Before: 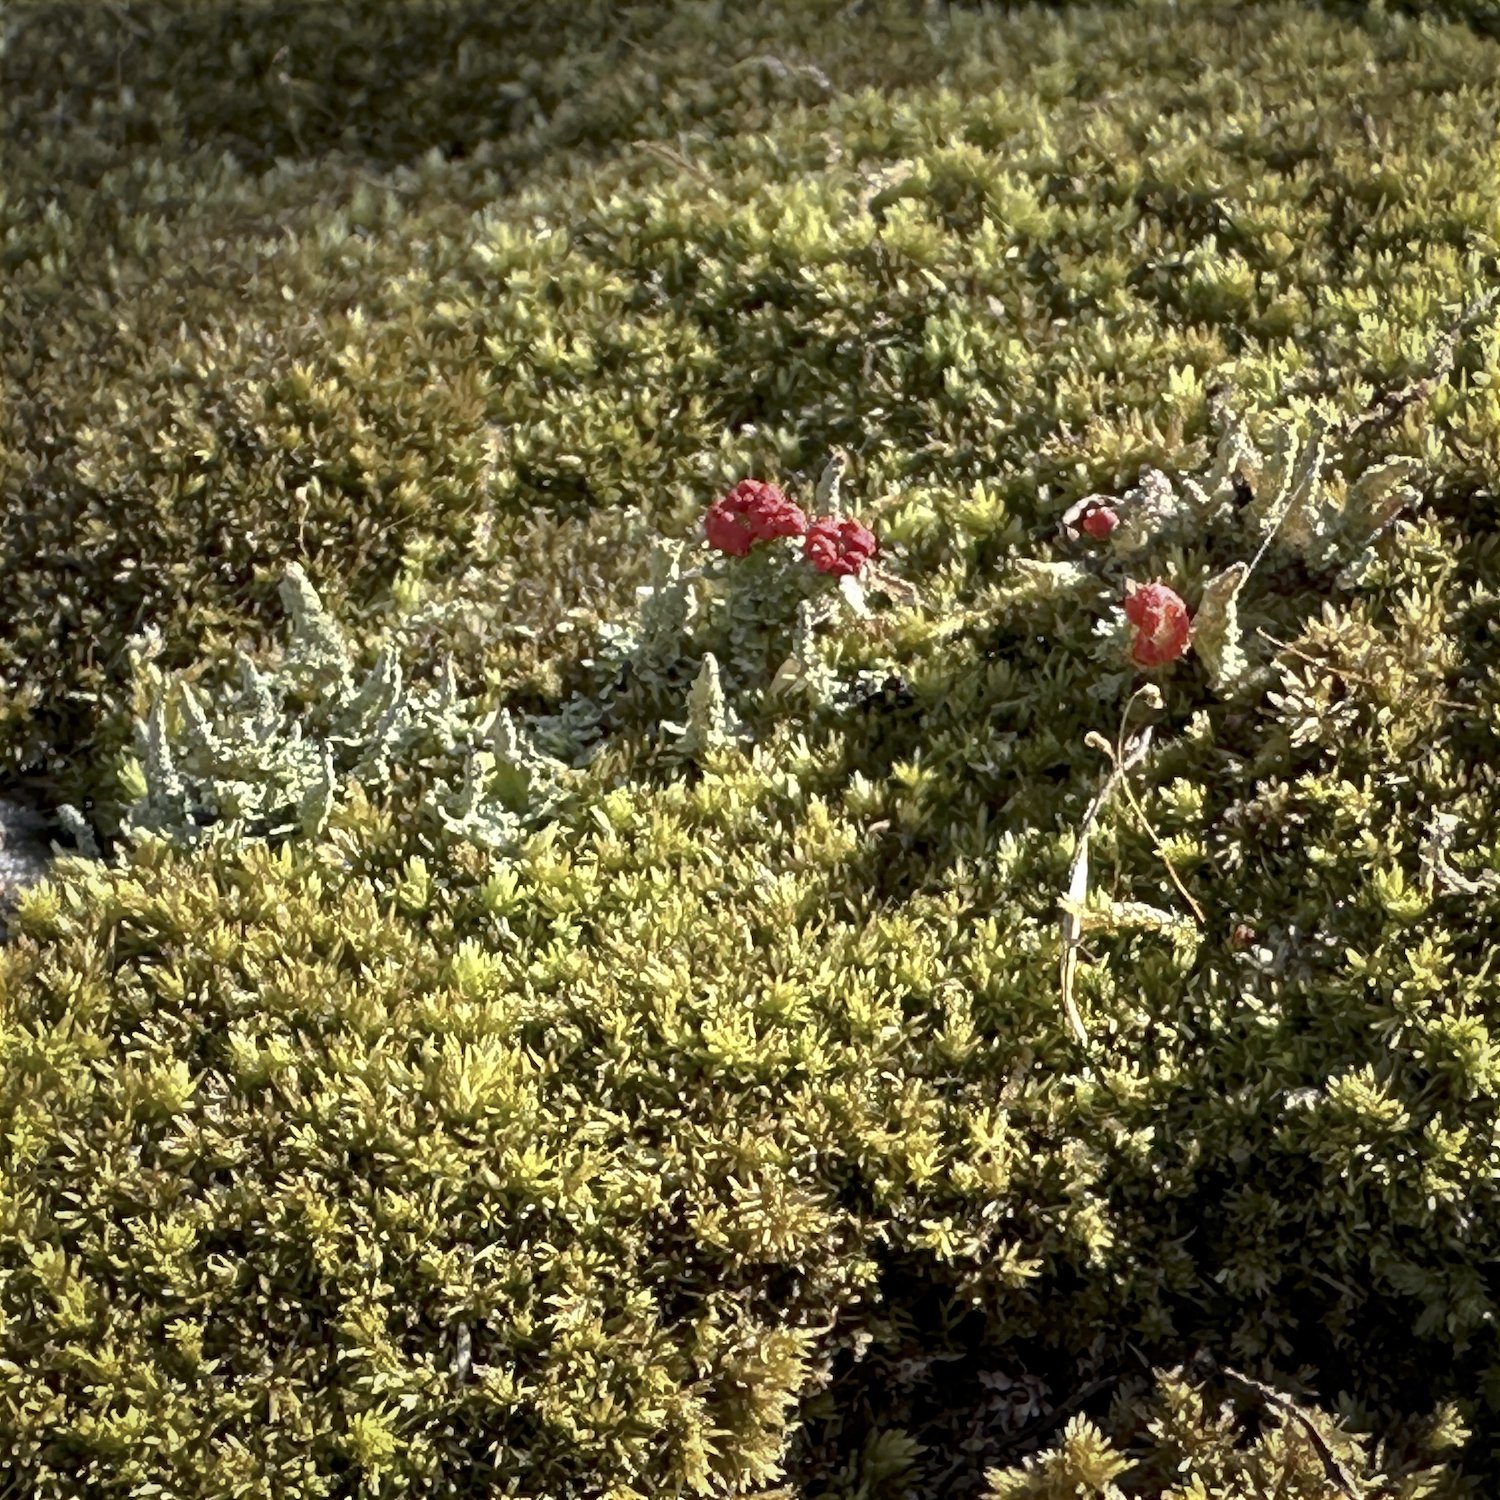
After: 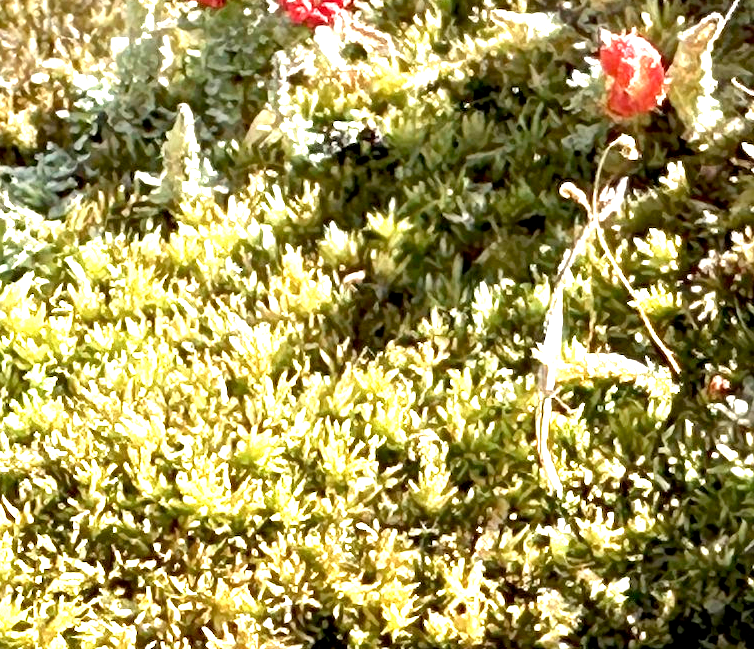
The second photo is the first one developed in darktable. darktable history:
exposure: black level correction 0.001, exposure 1.646 EV, compensate exposure bias true, compensate highlight preservation false
crop: left 35.03%, top 36.625%, right 14.663%, bottom 20.057%
